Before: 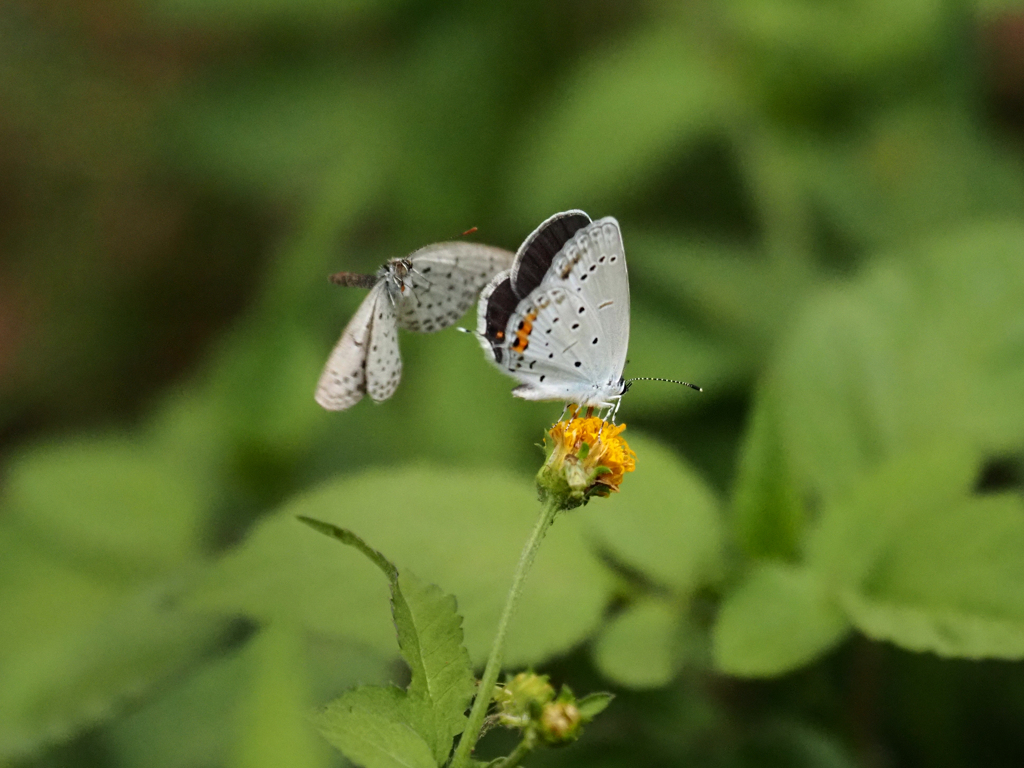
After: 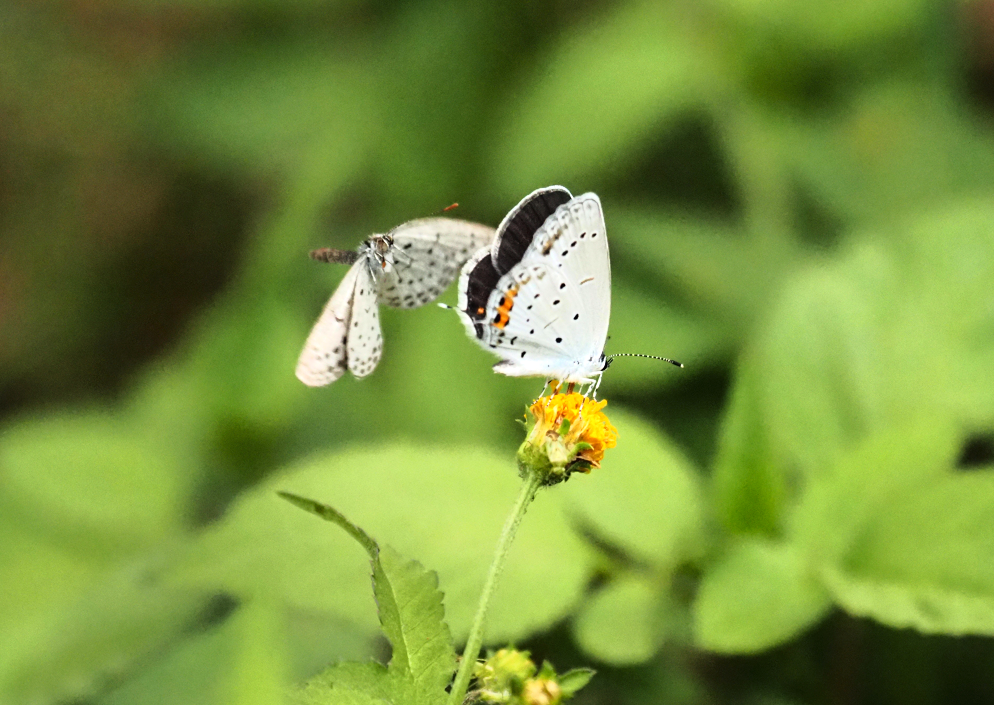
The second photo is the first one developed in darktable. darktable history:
tone curve: curves: ch0 [(0, 0) (0.105, 0.068) (0.195, 0.162) (0.283, 0.283) (0.384, 0.404) (0.485, 0.531) (0.638, 0.681) (0.795, 0.879) (1, 0.977)]; ch1 [(0, 0) (0.161, 0.092) (0.35, 0.33) (0.379, 0.401) (0.456, 0.469) (0.504, 0.5) (0.512, 0.514) (0.58, 0.597) (0.635, 0.646) (1, 1)]; ch2 [(0, 0) (0.371, 0.362) (0.437, 0.437) (0.5, 0.5) (0.53, 0.523) (0.56, 0.58) (0.622, 0.606) (1, 1)], color space Lab, linked channels, preserve colors none
crop: left 1.894%, top 3.237%, right 0.955%, bottom 4.887%
exposure: black level correction 0, exposure 0.694 EV, compensate exposure bias true, compensate highlight preservation false
